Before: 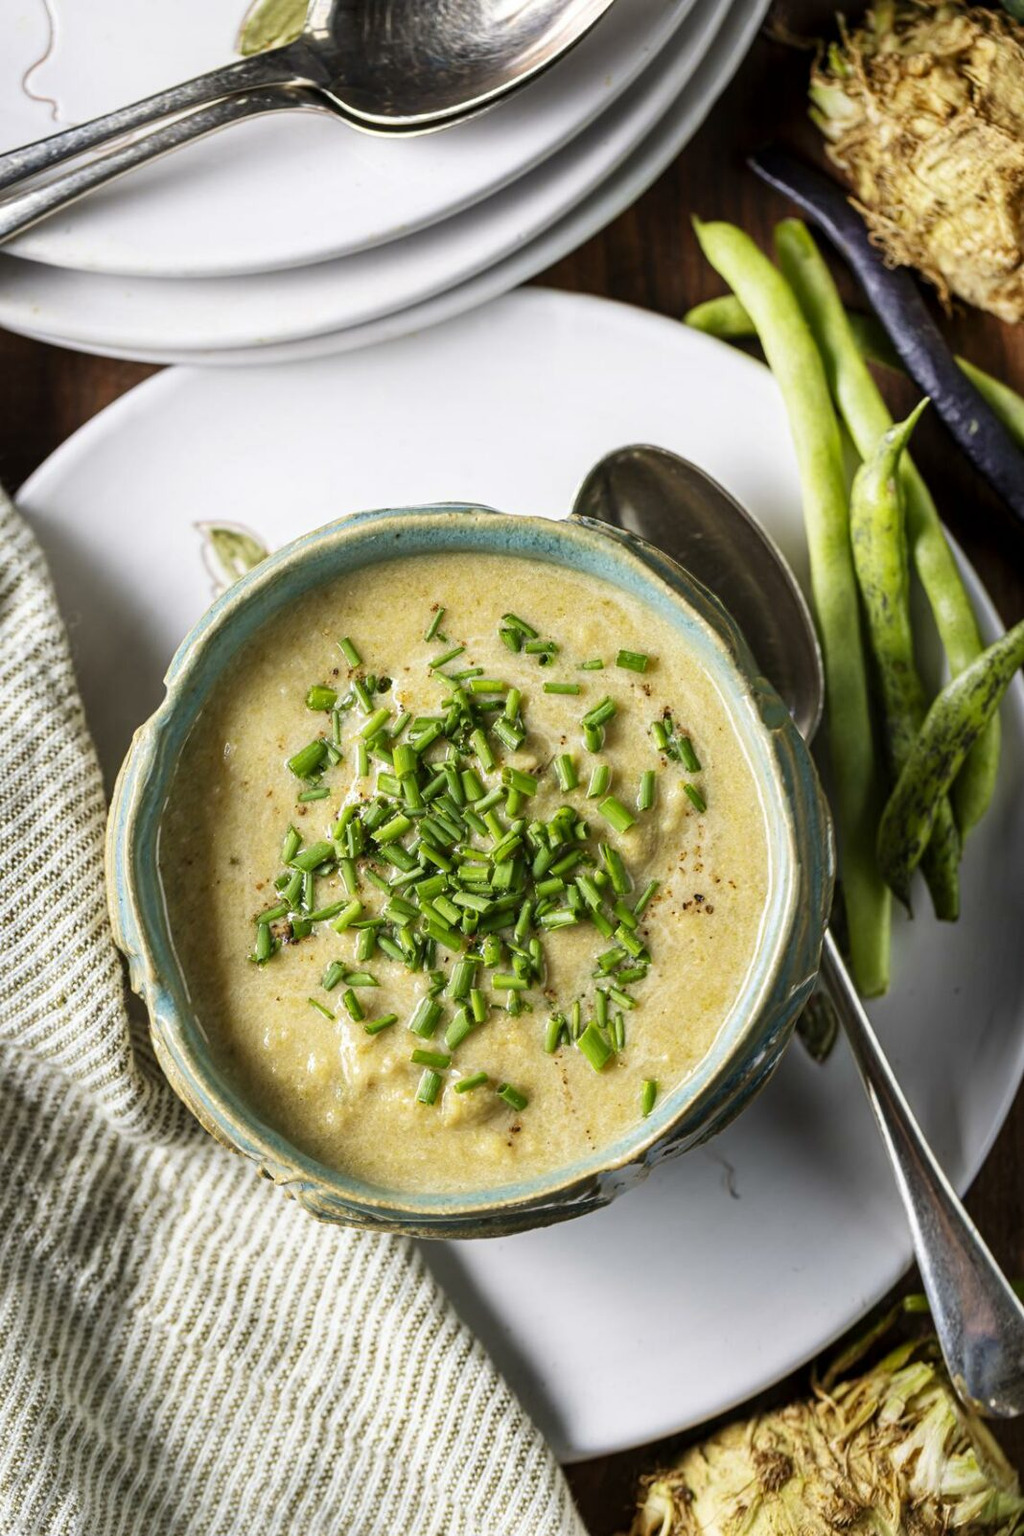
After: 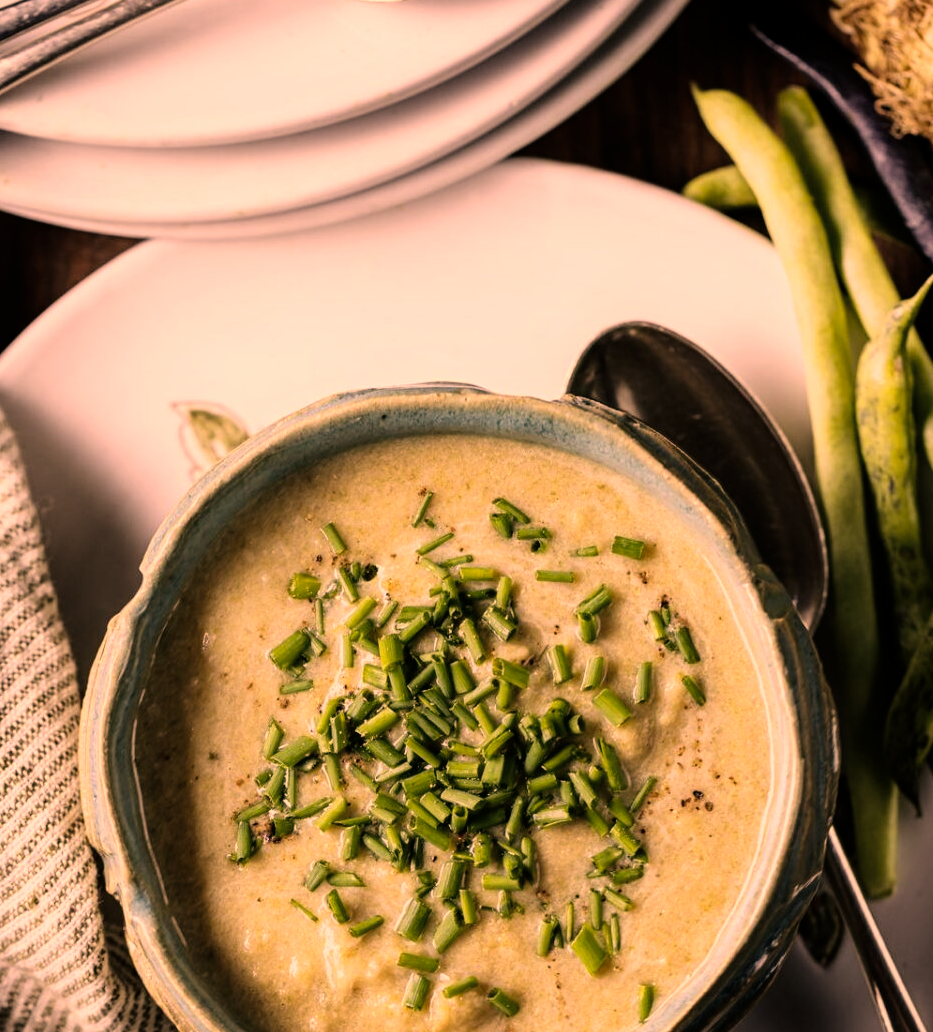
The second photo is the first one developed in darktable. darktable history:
crop: left 2.992%, top 8.87%, right 9.645%, bottom 26.695%
color correction: highlights a* 39.7, highlights b* 39.76, saturation 0.692
levels: mode automatic, levels [0, 0.498, 0.996]
exposure: exposure -1.393 EV, compensate exposure bias true, compensate highlight preservation false
tone equalizer: -8 EV -1.11 EV, -7 EV -1.05 EV, -6 EV -0.862 EV, -5 EV -0.57 EV, -3 EV 0.602 EV, -2 EV 0.882 EV, -1 EV 0.988 EV, +0 EV 1.06 EV
